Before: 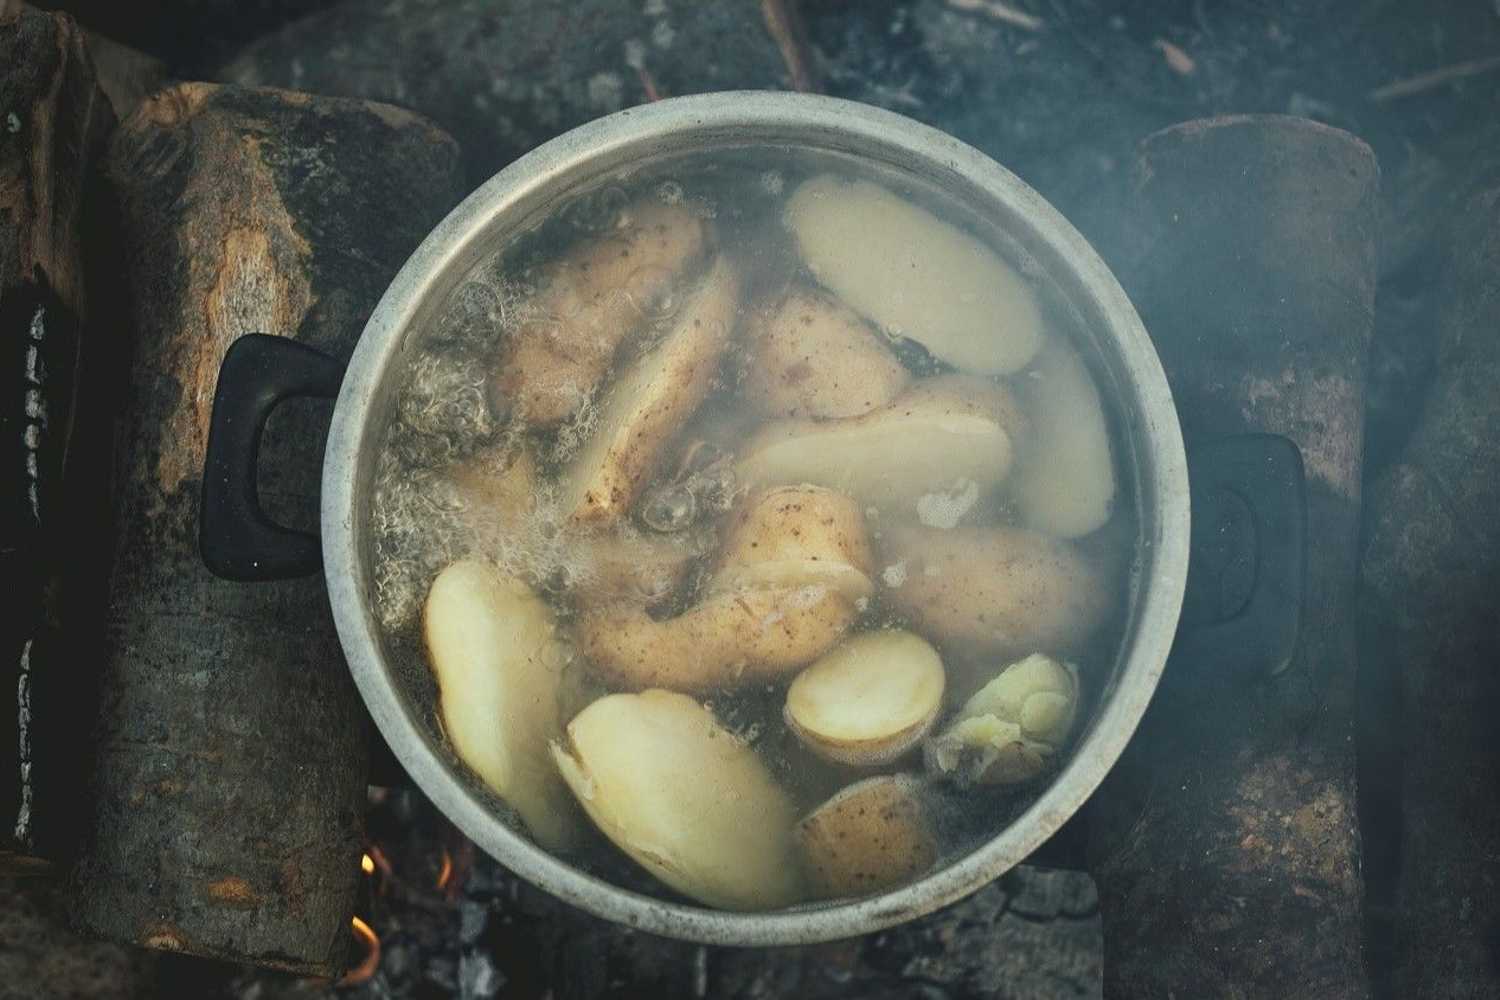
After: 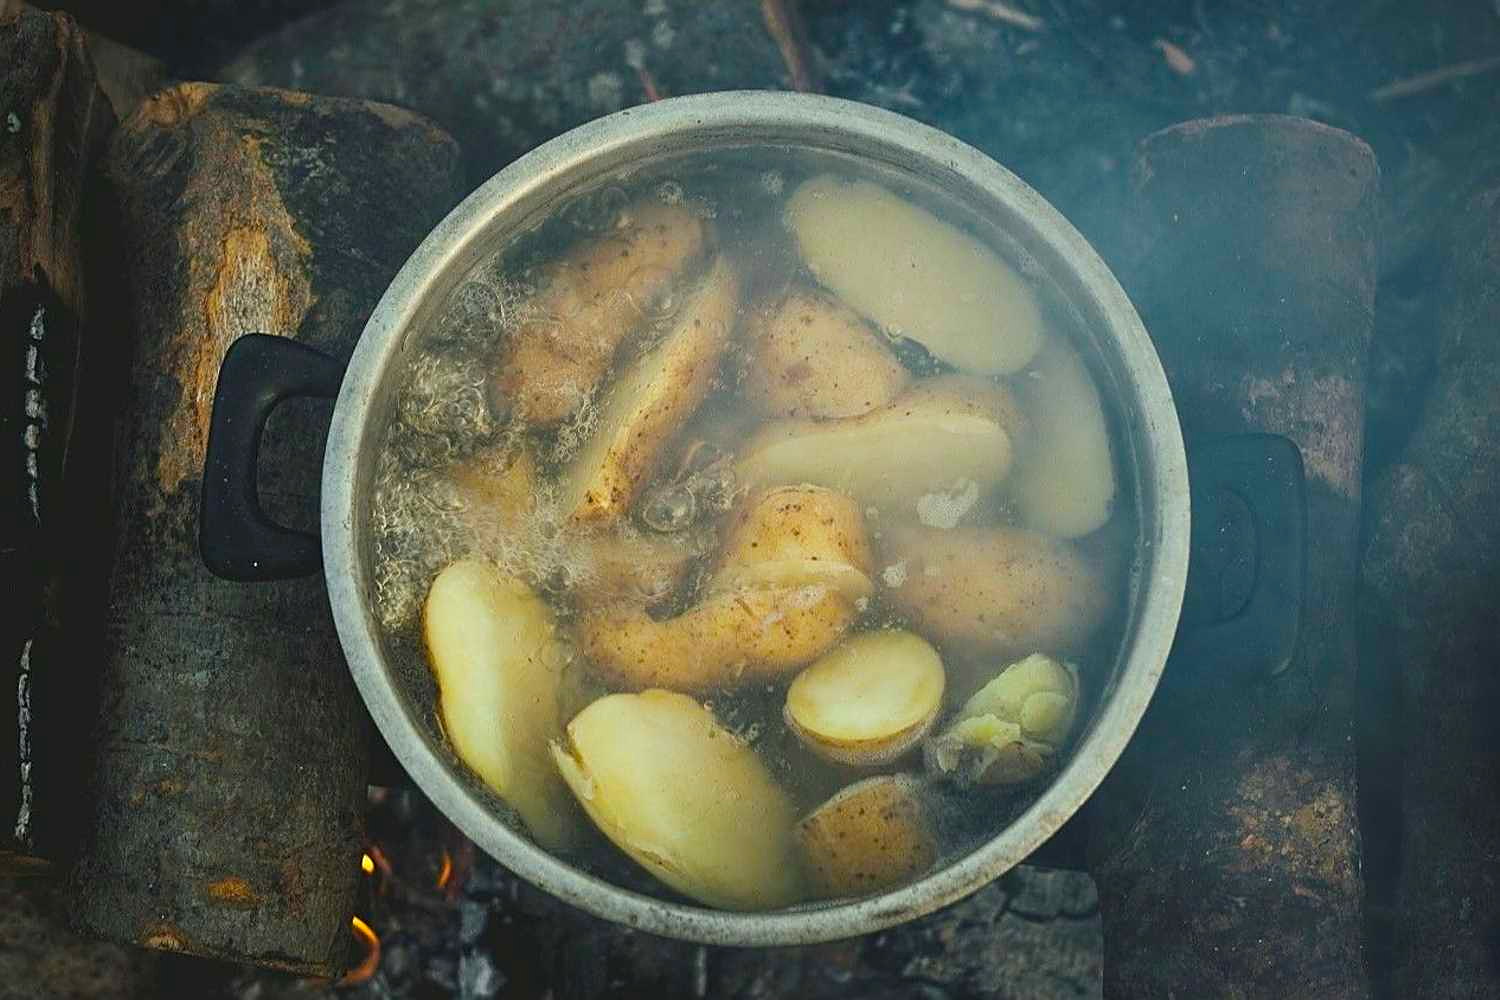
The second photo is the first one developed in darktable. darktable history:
color balance rgb: linear chroma grading › global chroma 15%, perceptual saturation grading › global saturation 30%
sharpen: on, module defaults
